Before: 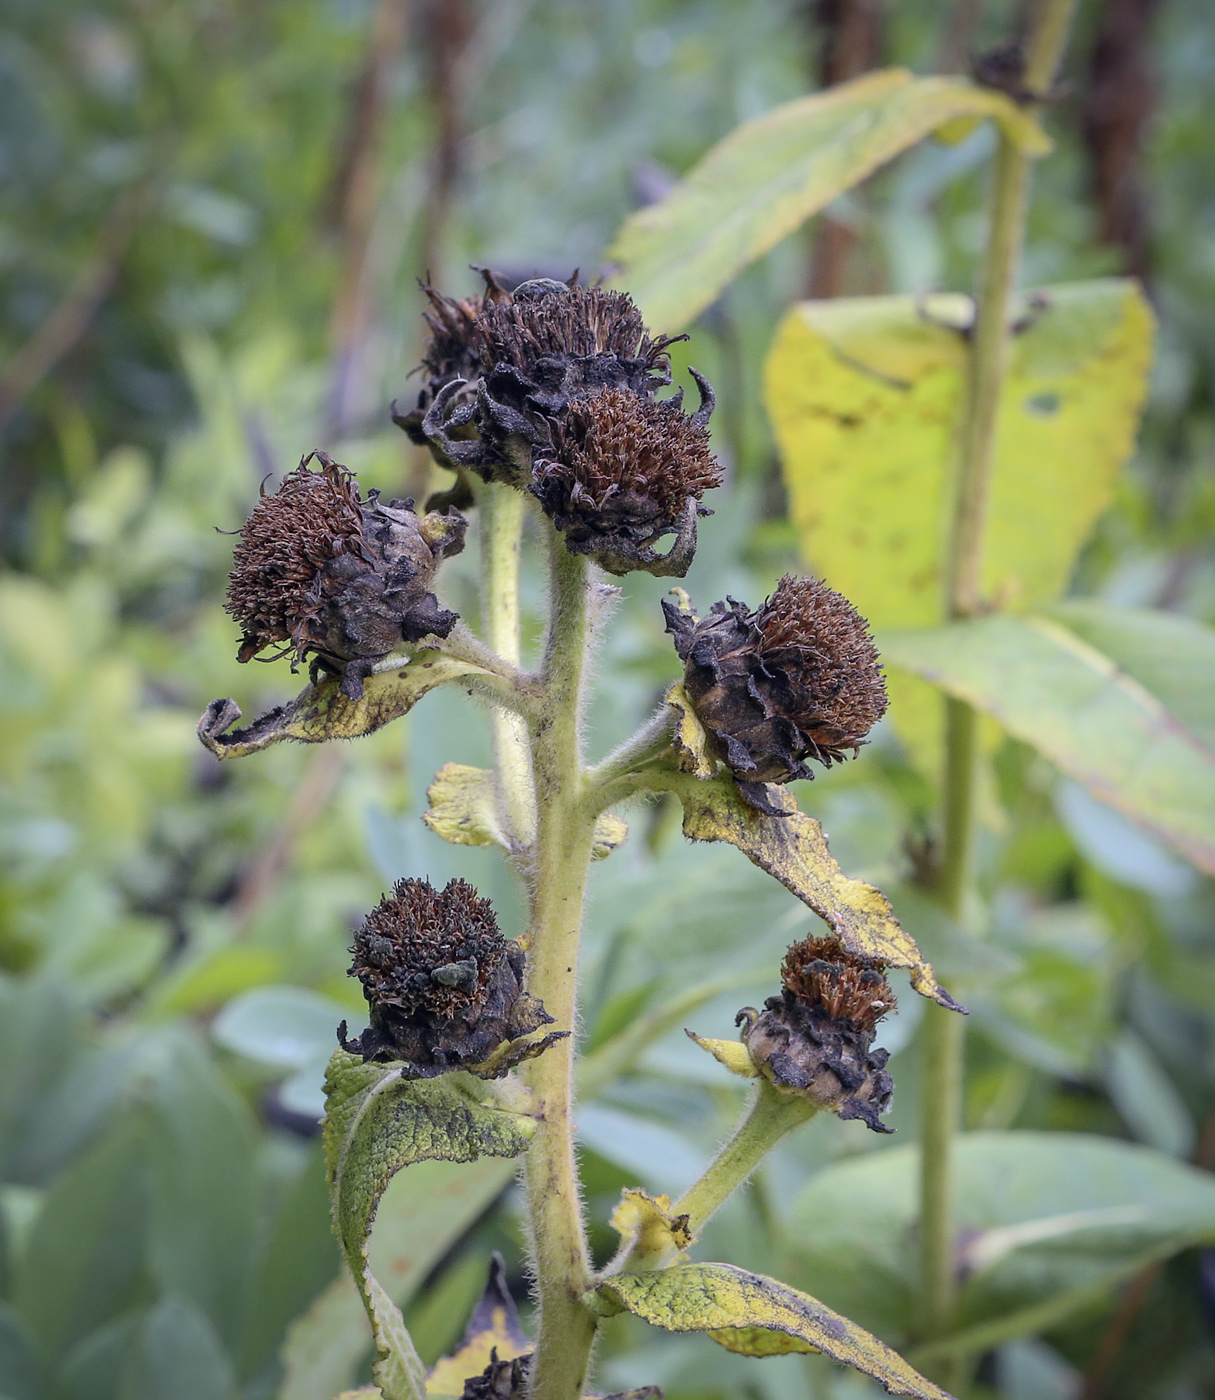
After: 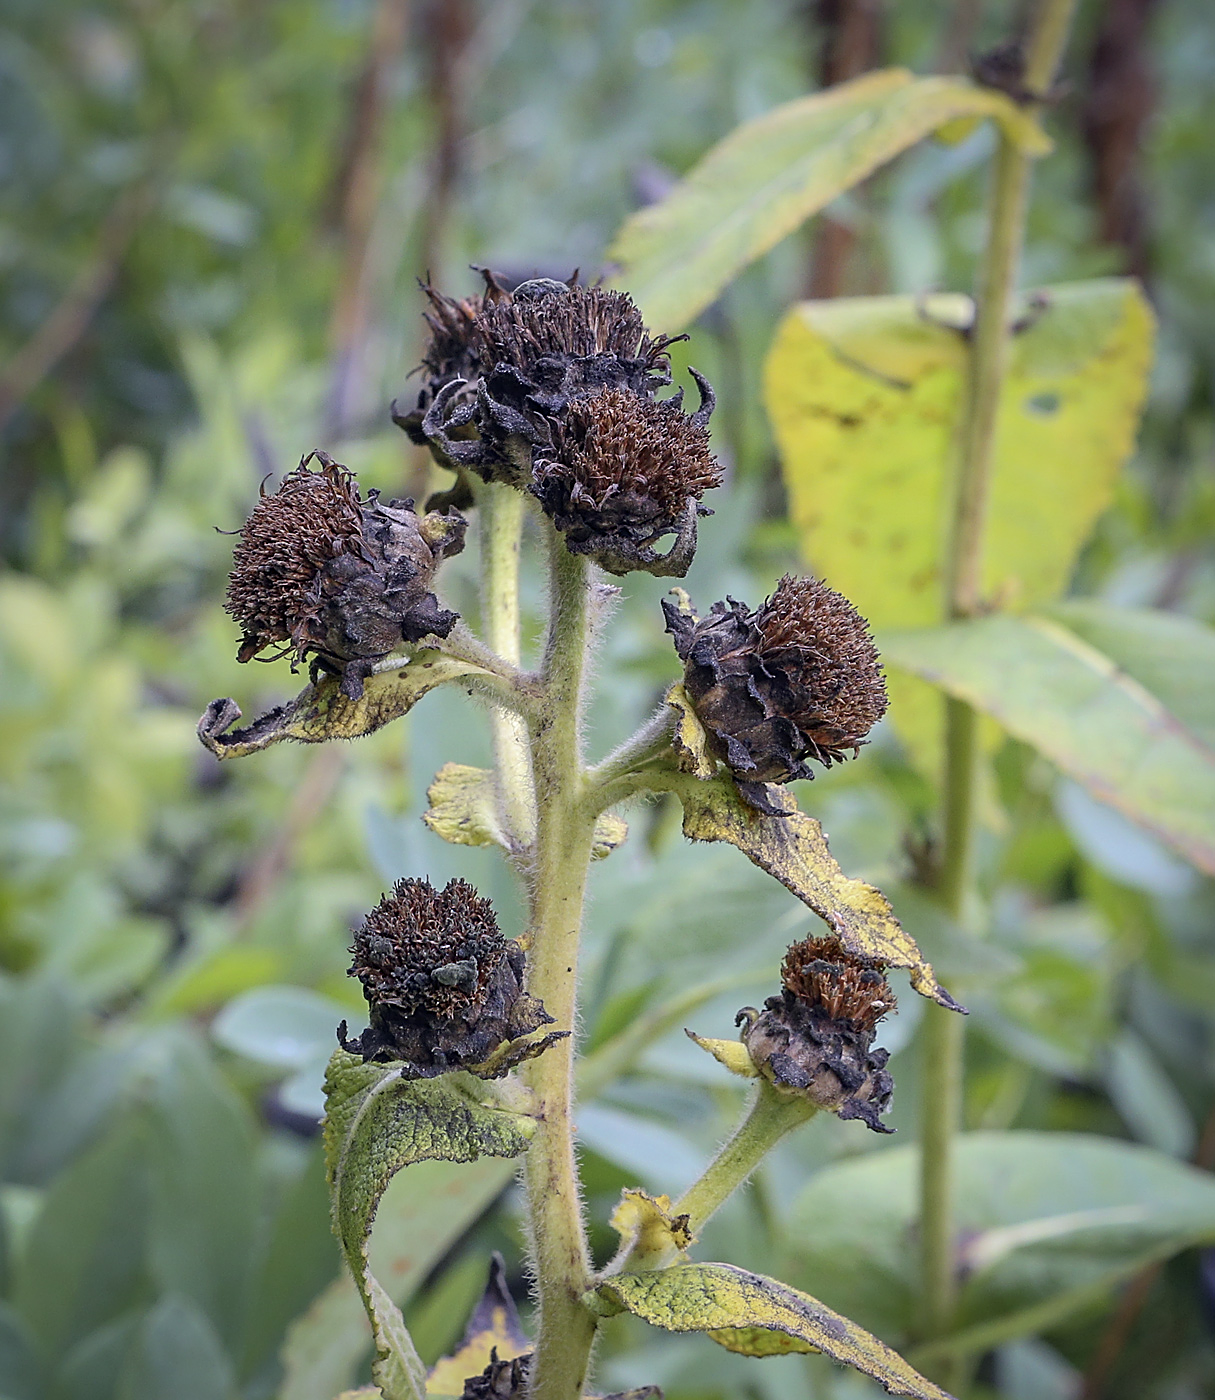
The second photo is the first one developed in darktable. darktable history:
sharpen: on, module defaults
shadows and highlights: shadows 37.65, highlights -27.57, soften with gaussian
